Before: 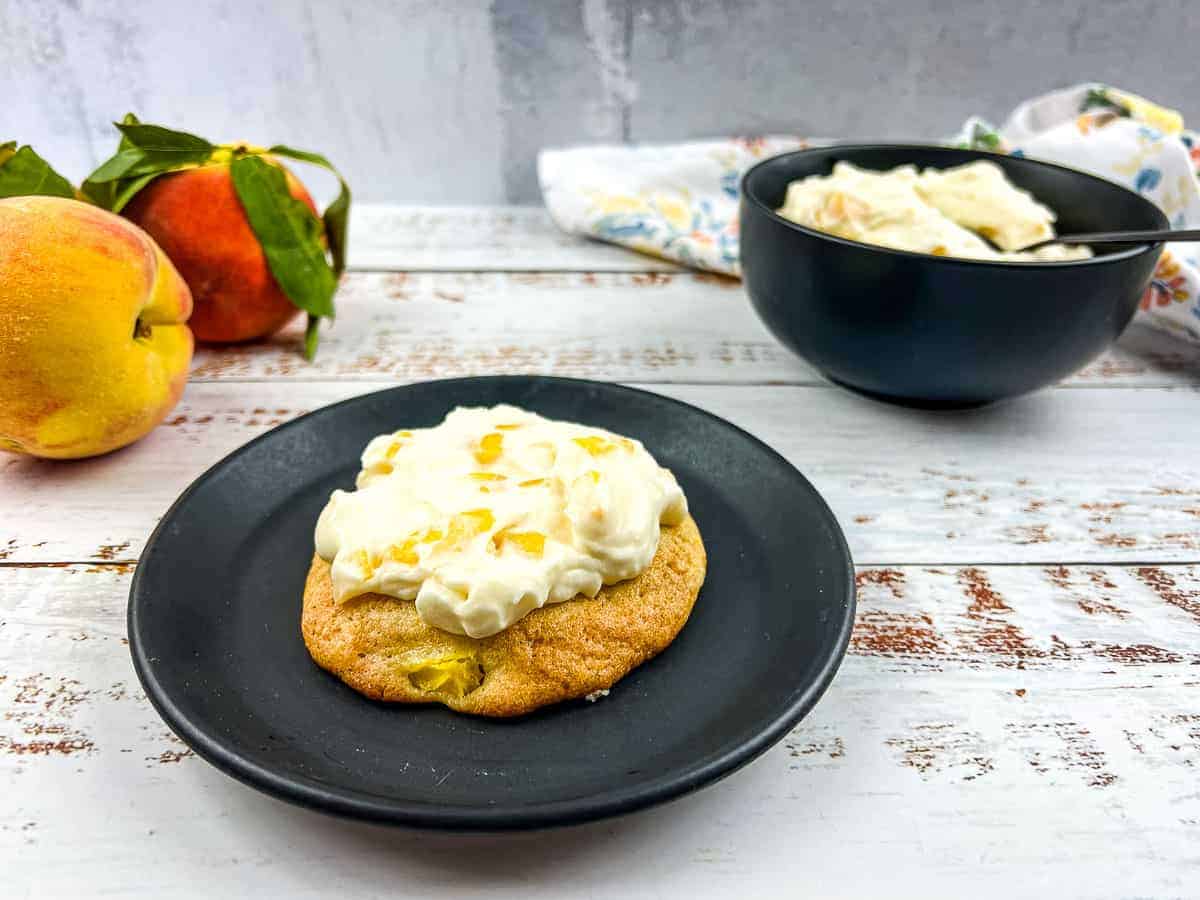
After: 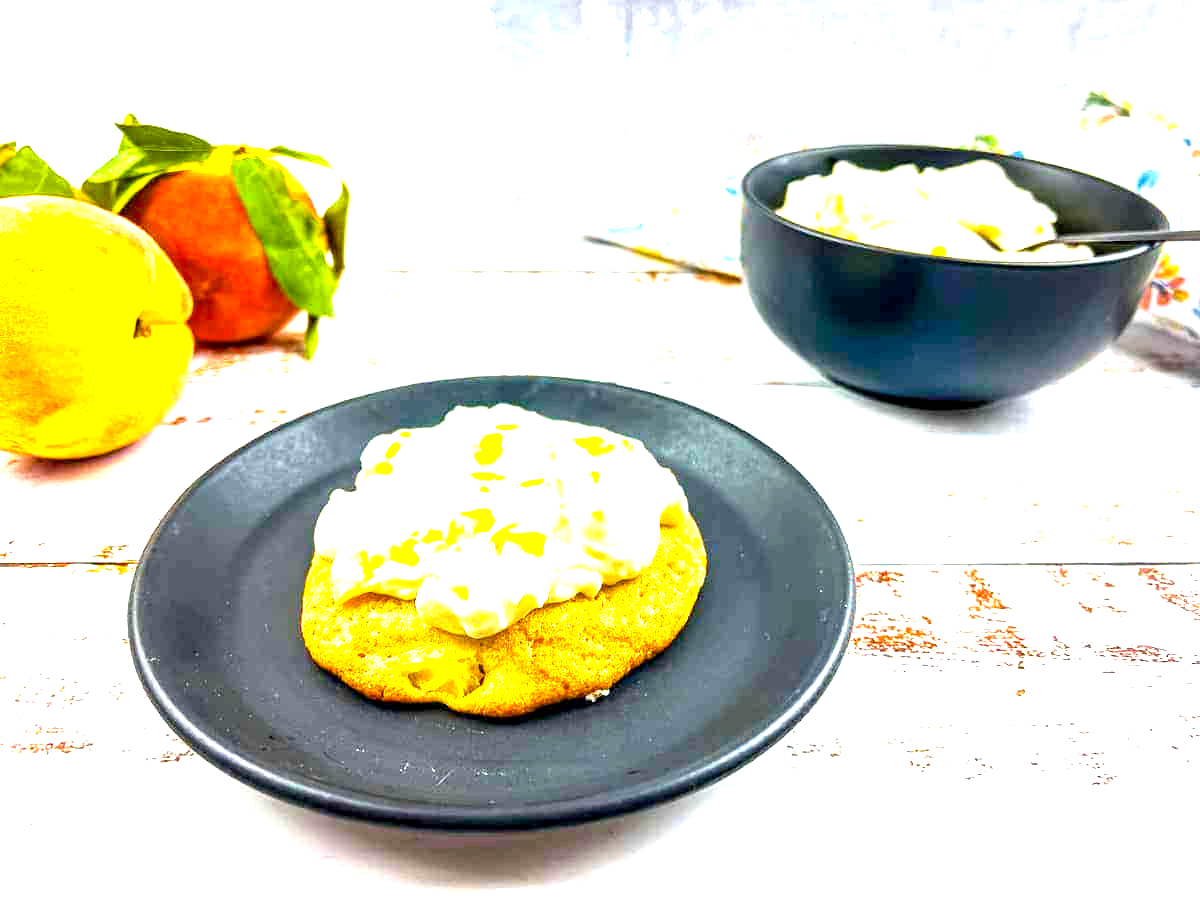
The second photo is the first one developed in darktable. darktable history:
exposure: black level correction 0.001, exposure 2 EV, compensate highlight preservation false
color balance rgb: perceptual saturation grading › global saturation 20%, global vibrance 20%
